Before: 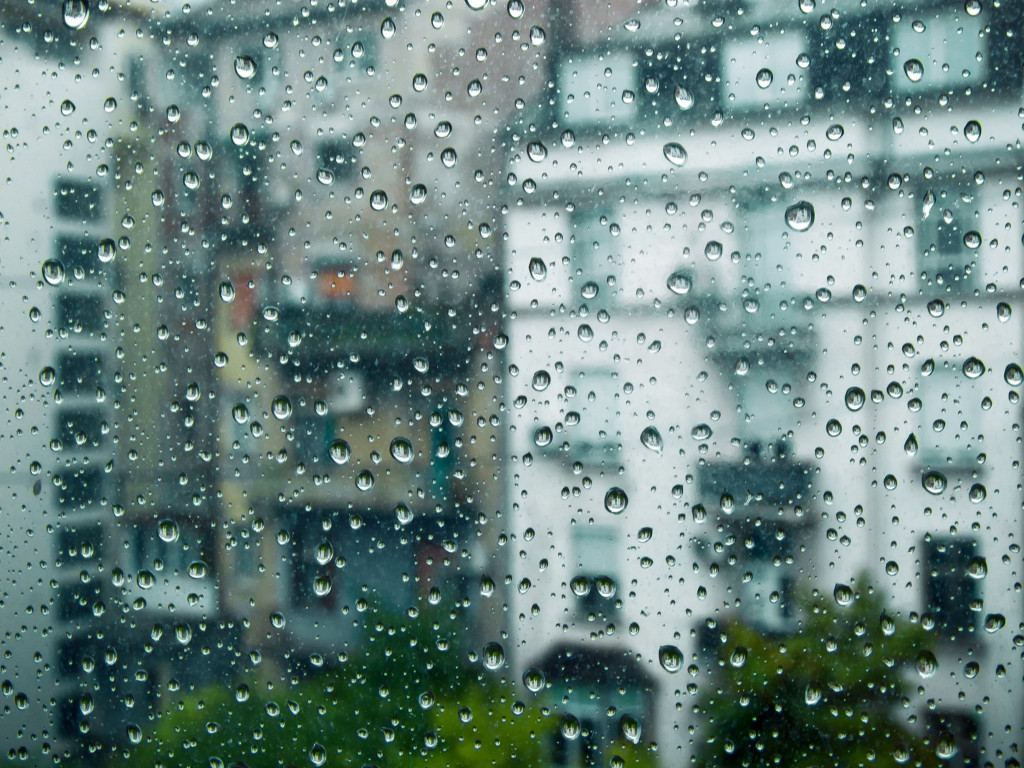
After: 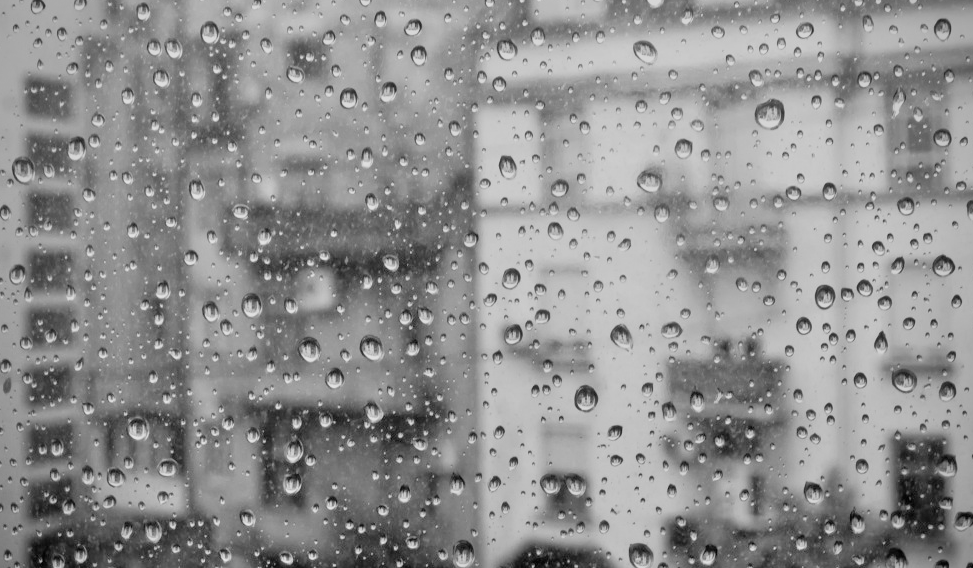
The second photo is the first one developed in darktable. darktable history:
rotate and perspective: automatic cropping original format, crop left 0, crop top 0
vignetting: fall-off radius 60.92%
tone equalizer: -7 EV 0.15 EV, -6 EV 0.6 EV, -5 EV 1.15 EV, -4 EV 1.33 EV, -3 EV 1.15 EV, -2 EV 0.6 EV, -1 EV 0.15 EV, mask exposure compensation -0.5 EV
crop and rotate: left 2.991%, top 13.302%, right 1.981%, bottom 12.636%
filmic rgb: black relative exposure -7.65 EV, white relative exposure 4.56 EV, hardness 3.61
color correction: highlights a* 3.22, highlights b* 1.93, saturation 1.19
monochrome: on, module defaults
